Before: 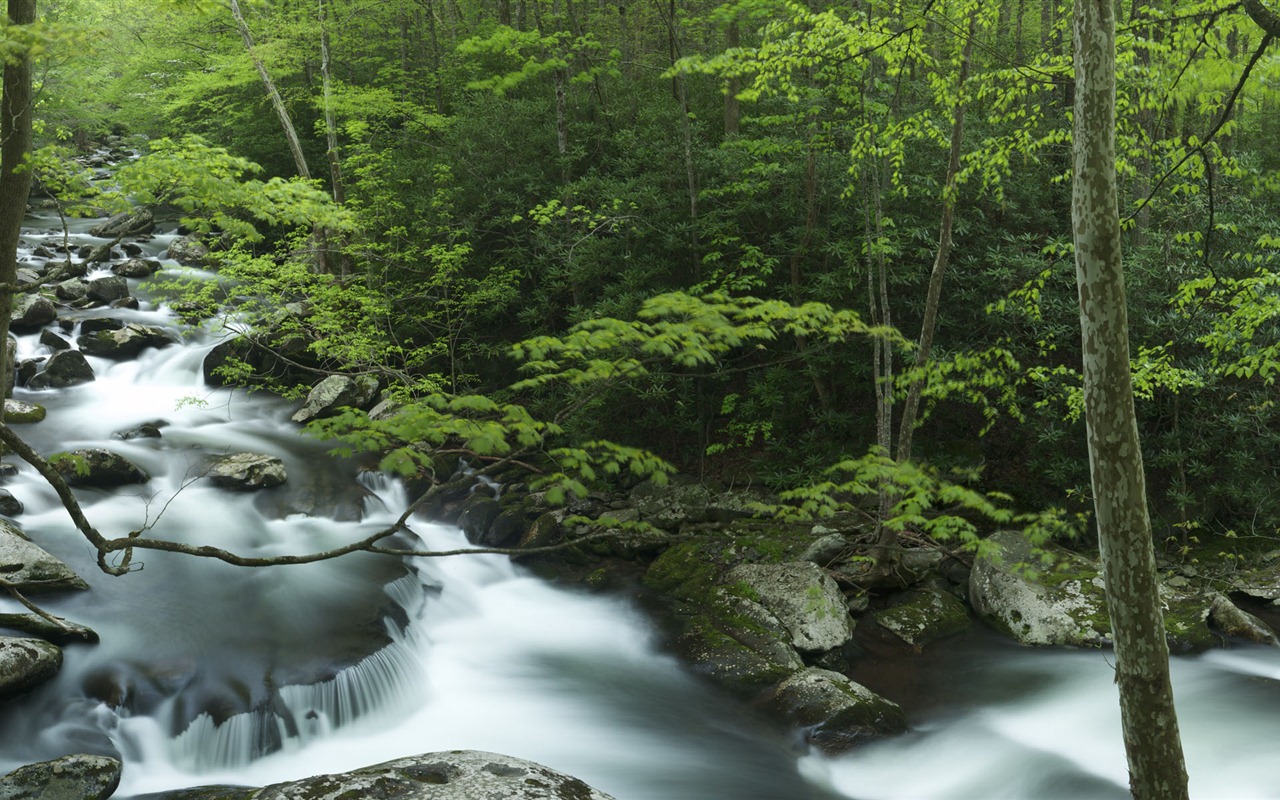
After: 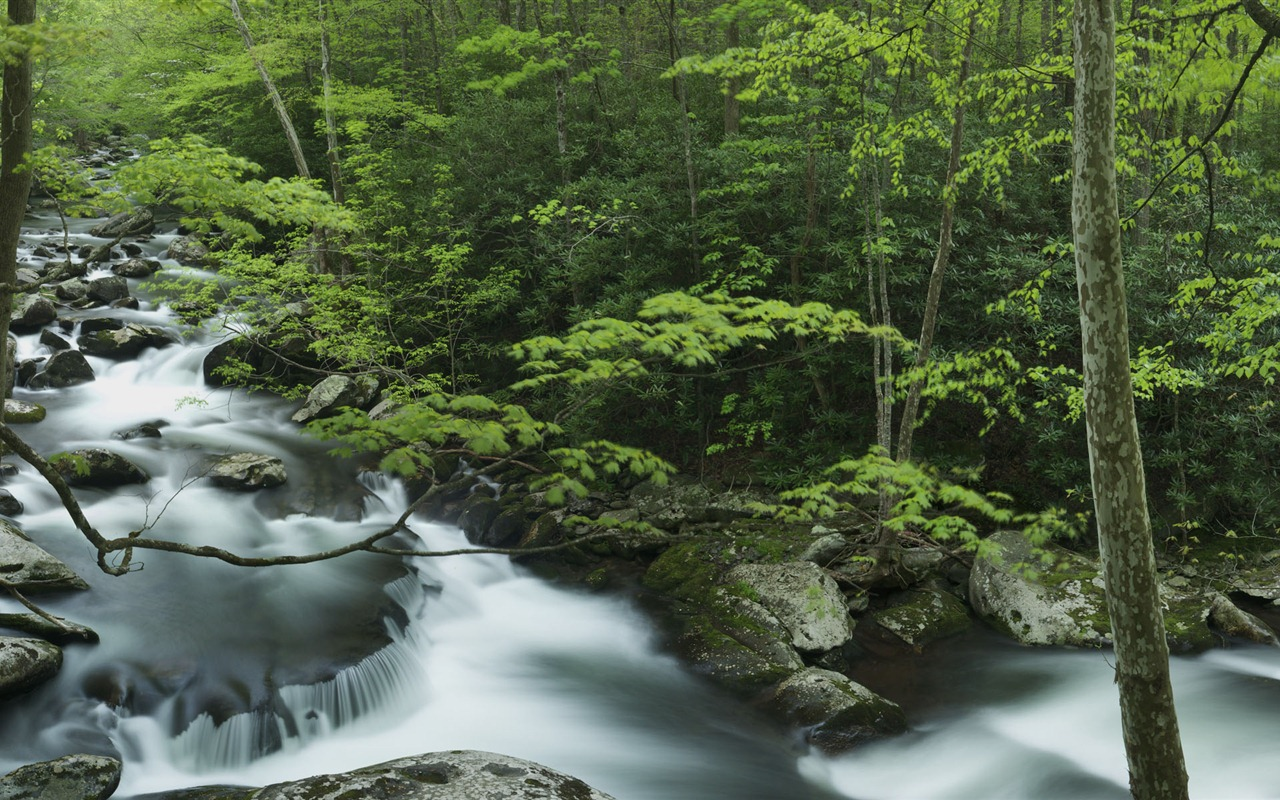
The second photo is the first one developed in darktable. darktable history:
shadows and highlights: soften with gaussian
exposure: exposure -0.242 EV, compensate highlight preservation false
